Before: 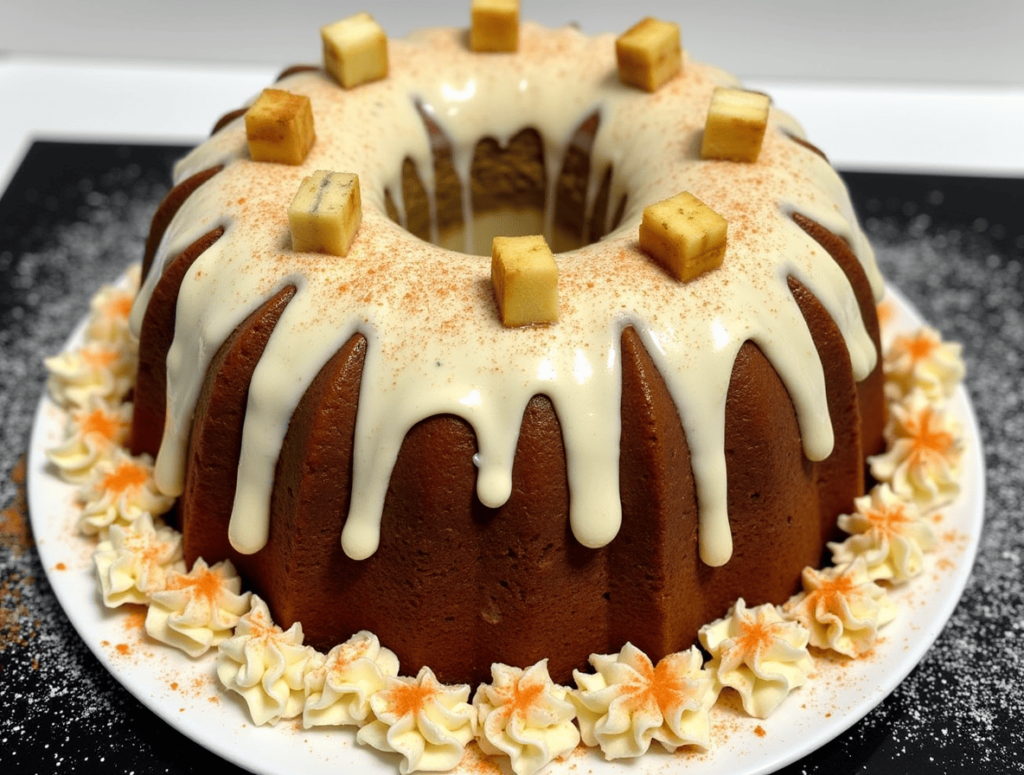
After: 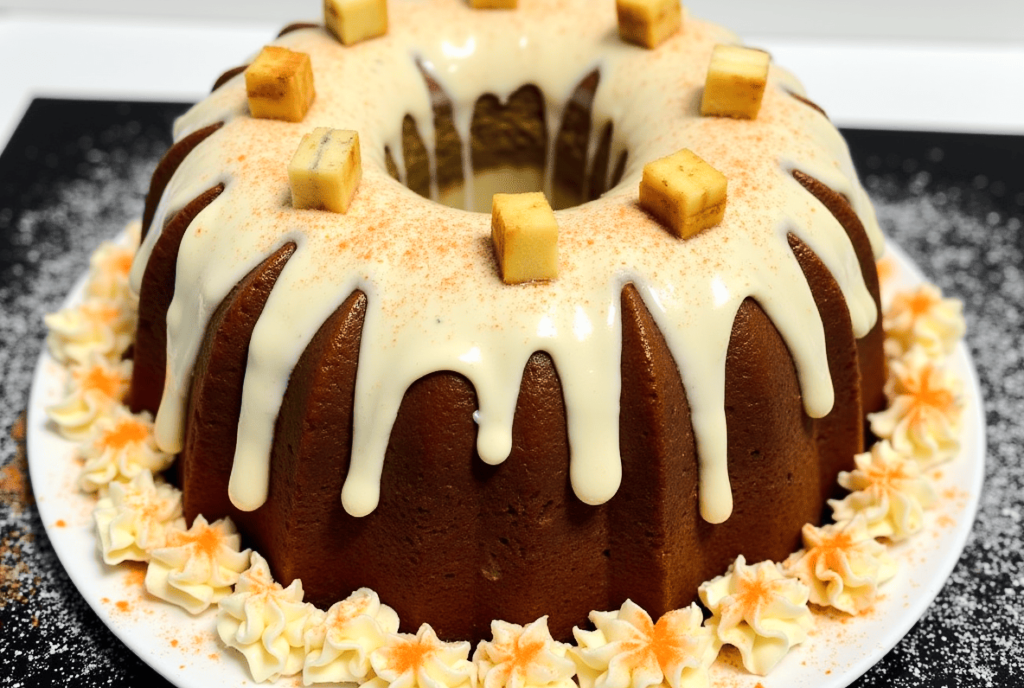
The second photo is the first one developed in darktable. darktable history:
base curve: curves: ch0 [(0, 0) (0.303, 0.277) (1, 1)]
crop and rotate: top 5.609%, bottom 5.609%
rgb curve: curves: ch0 [(0, 0) (0.284, 0.292) (0.505, 0.644) (1, 1)], compensate middle gray true
